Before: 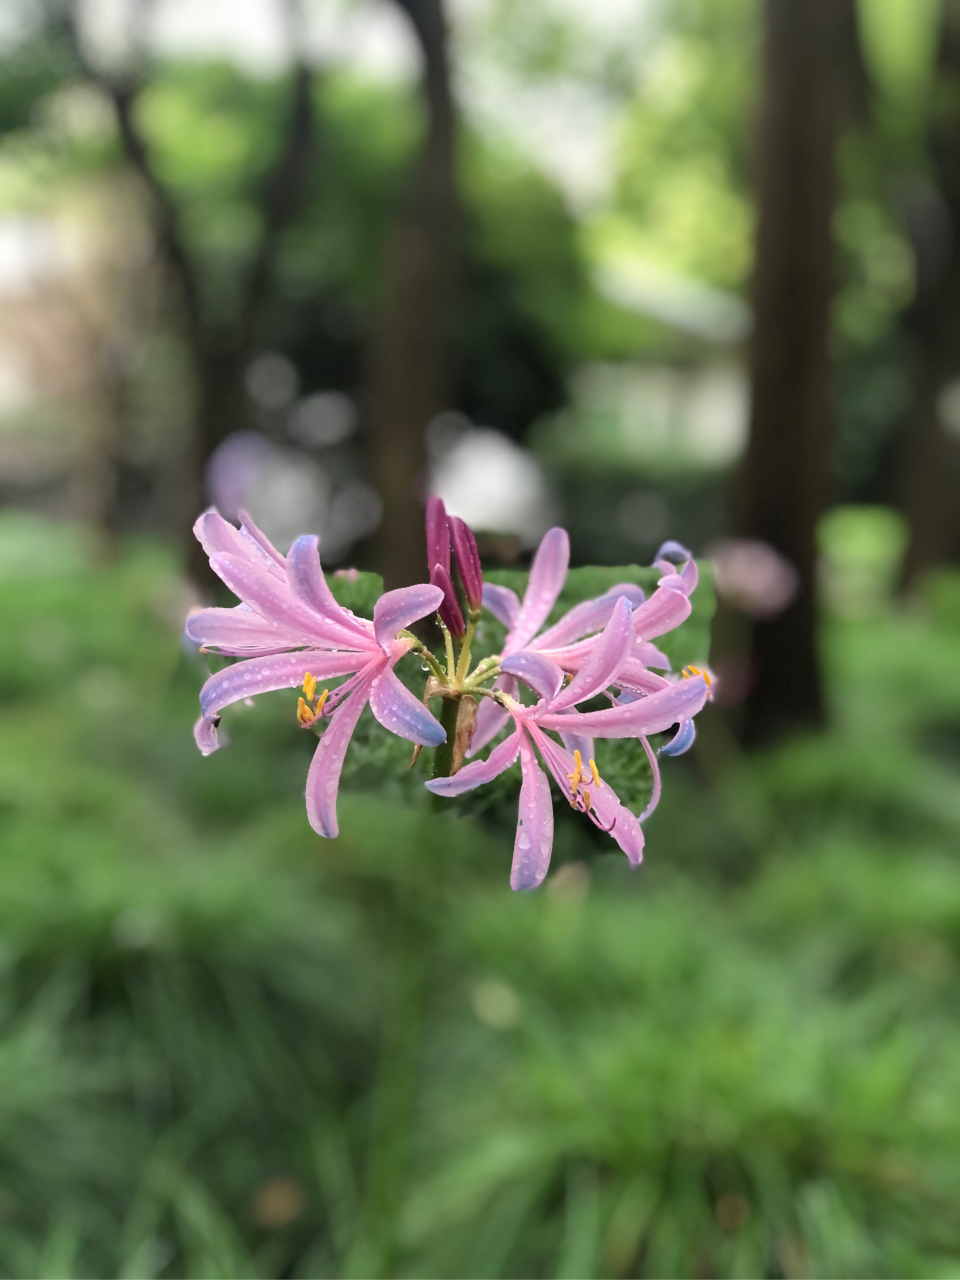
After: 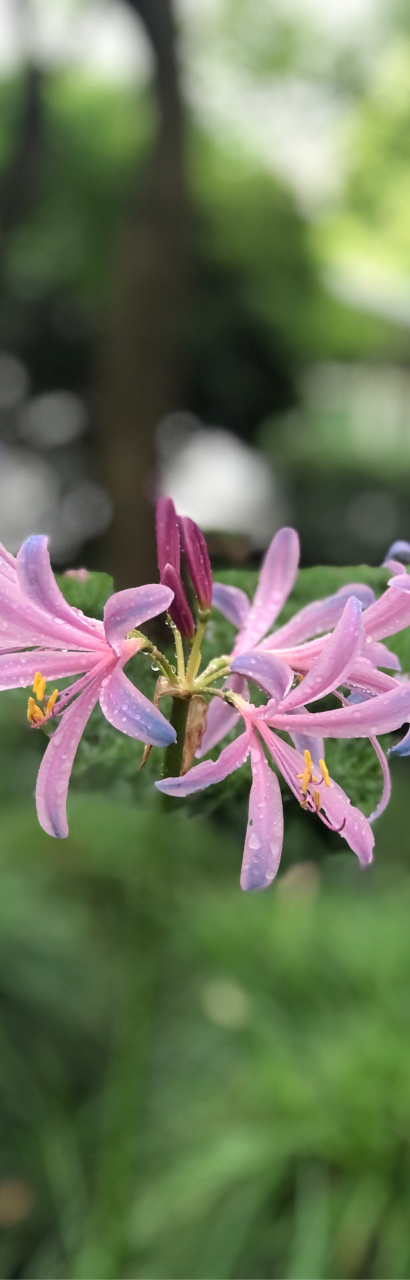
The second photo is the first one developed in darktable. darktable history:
crop: left 28.13%, right 29.097%
